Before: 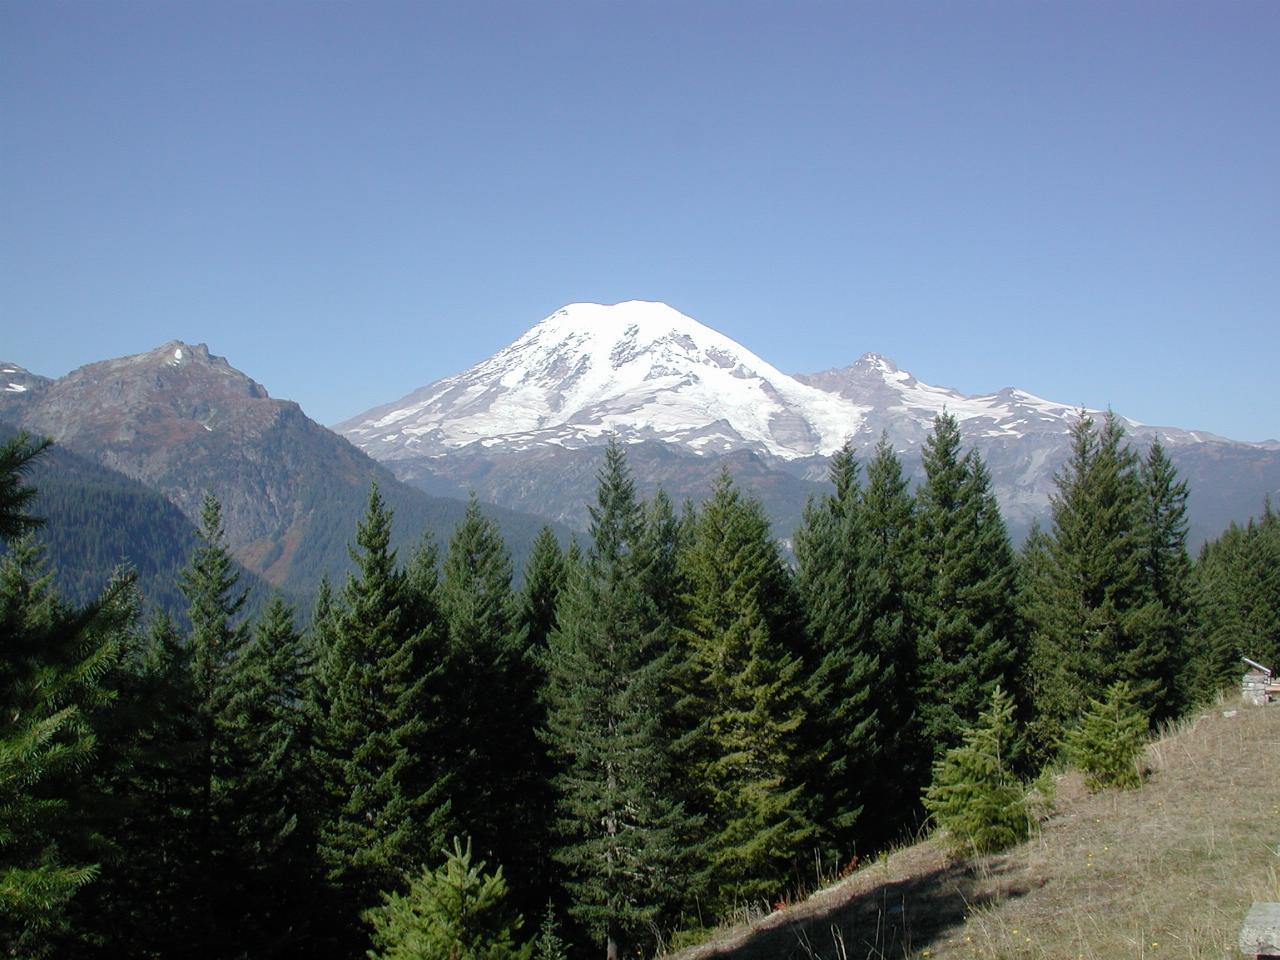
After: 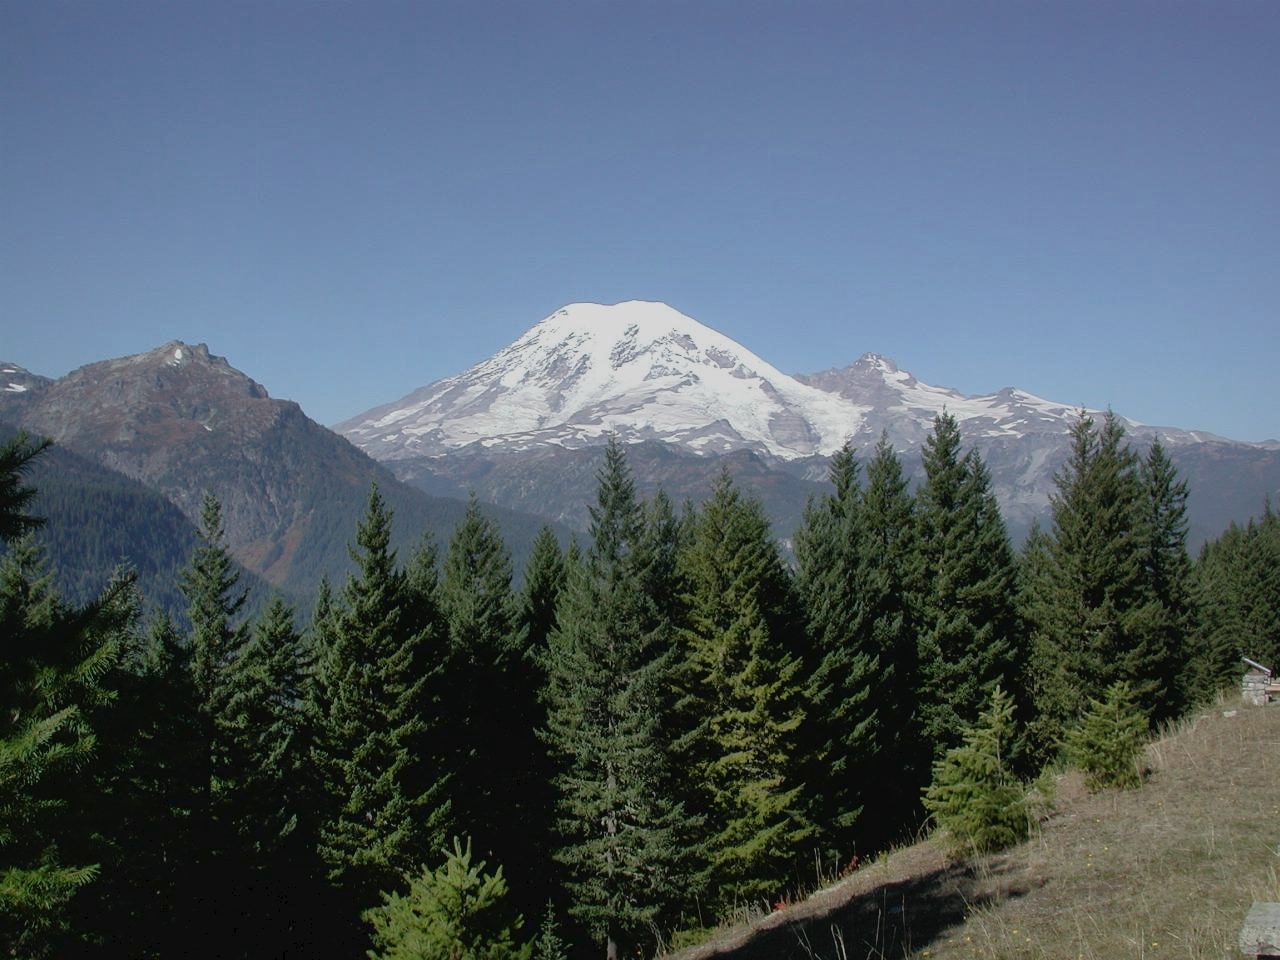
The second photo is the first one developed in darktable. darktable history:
shadows and highlights: on, module defaults
exposure: exposure -0.4 EV, compensate highlight preservation false
tone curve: curves: ch0 [(0, 0) (0.003, 0.019) (0.011, 0.019) (0.025, 0.022) (0.044, 0.026) (0.069, 0.032) (0.1, 0.052) (0.136, 0.081) (0.177, 0.123) (0.224, 0.17) (0.277, 0.219) (0.335, 0.276) (0.399, 0.344) (0.468, 0.421) (0.543, 0.508) (0.623, 0.604) (0.709, 0.705) (0.801, 0.797) (0.898, 0.894) (1, 1)], color space Lab, linked channels, preserve colors none
